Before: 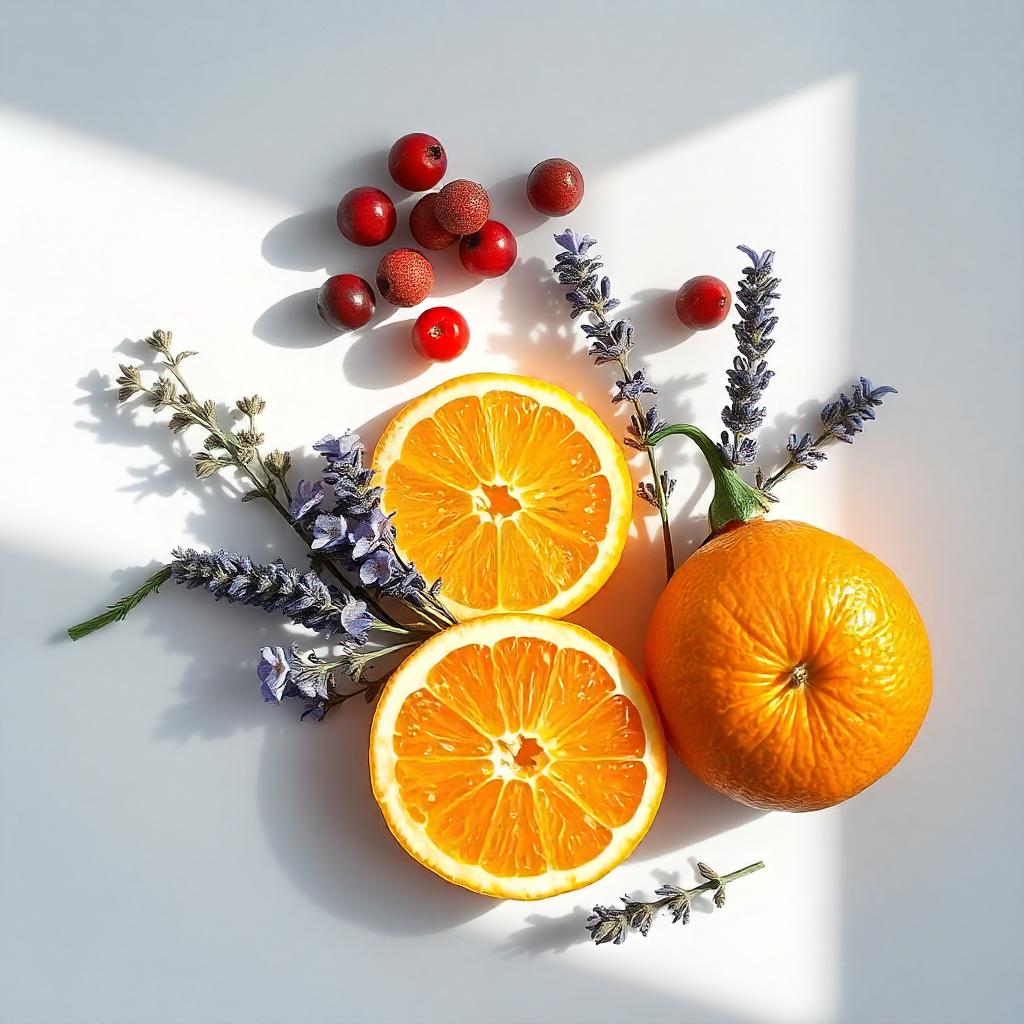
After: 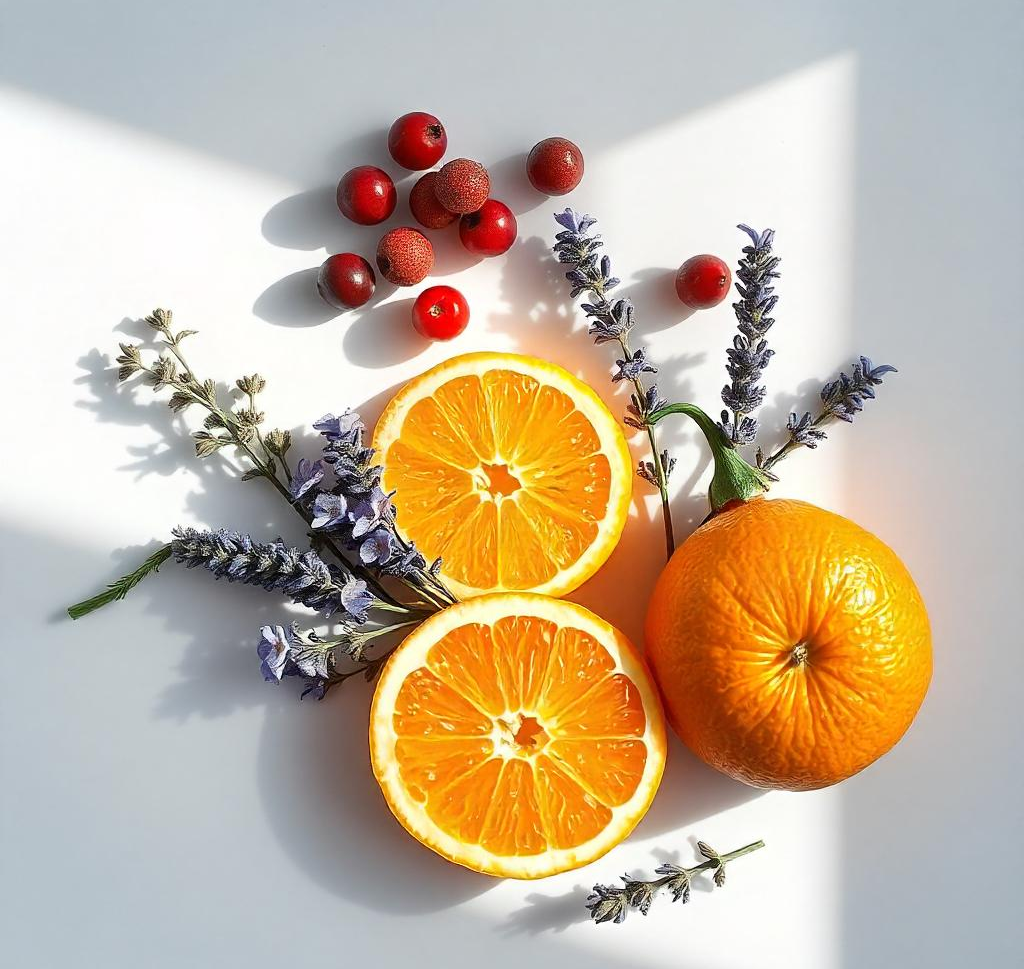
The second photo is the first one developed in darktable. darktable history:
crop and rotate: top 2.123%, bottom 3.158%
